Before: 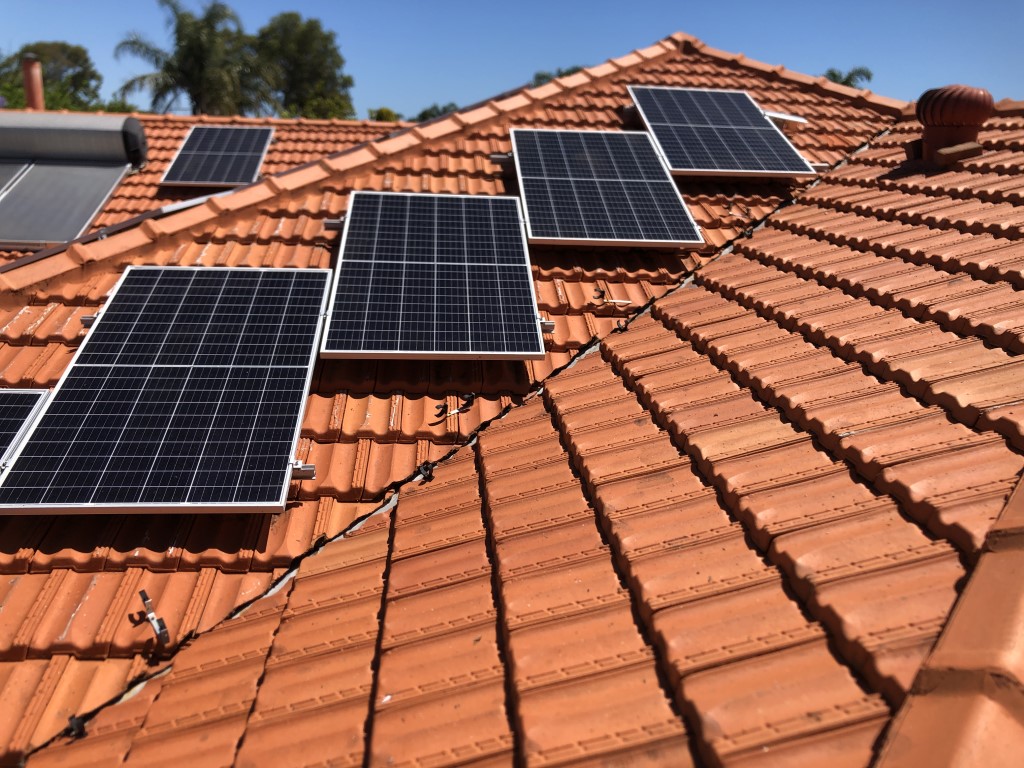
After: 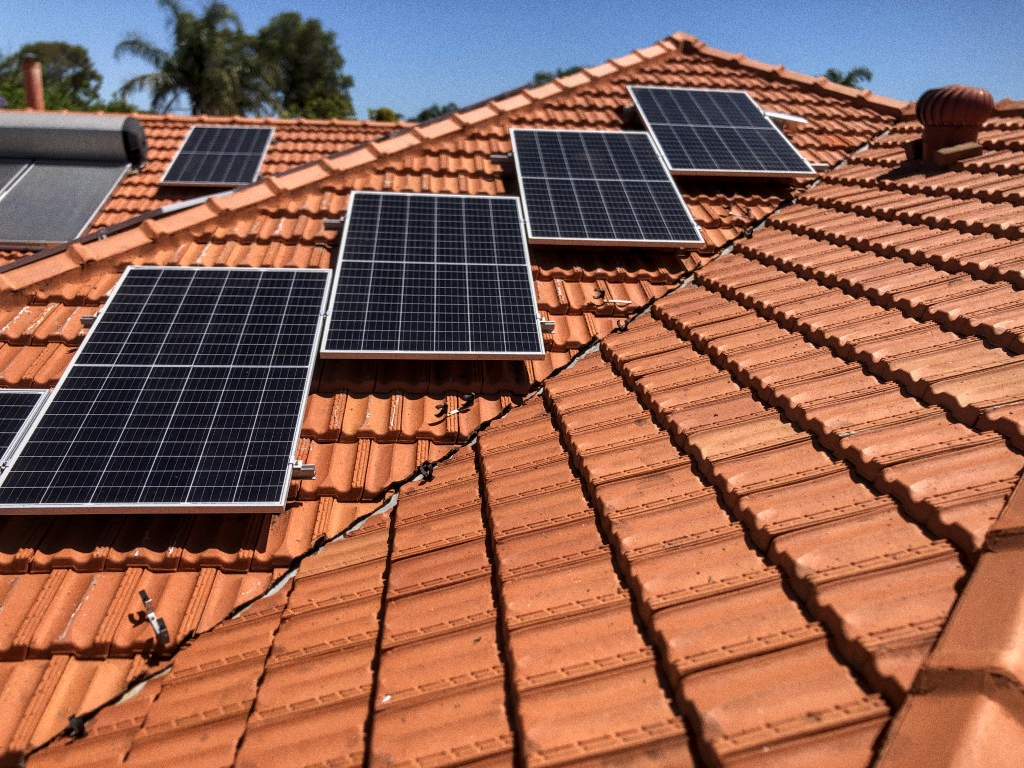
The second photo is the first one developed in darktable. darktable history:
bloom: size 13.65%, threshold 98.39%, strength 4.82%
local contrast: on, module defaults
grain: coarseness 0.09 ISO
